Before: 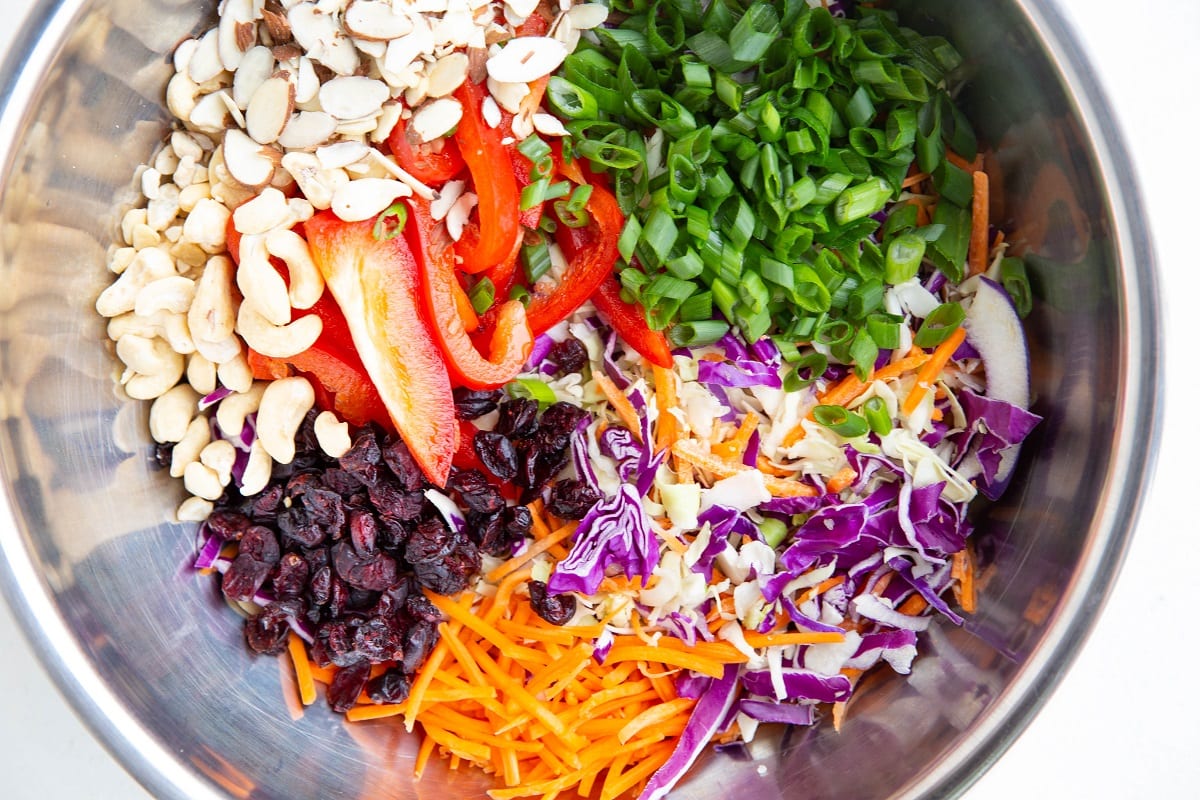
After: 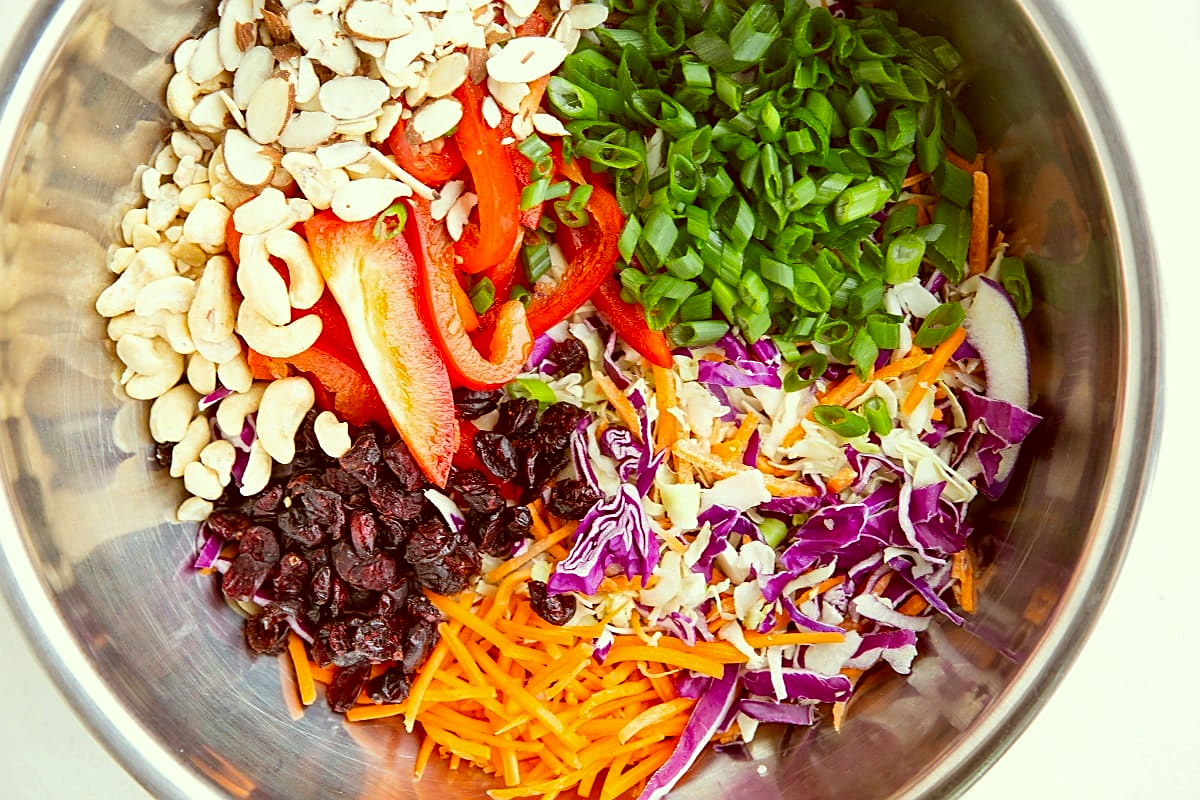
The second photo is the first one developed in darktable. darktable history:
sharpen: on, module defaults
color correction: highlights a* -6.24, highlights b* 9.37, shadows a* 10.18, shadows b* 23.89
